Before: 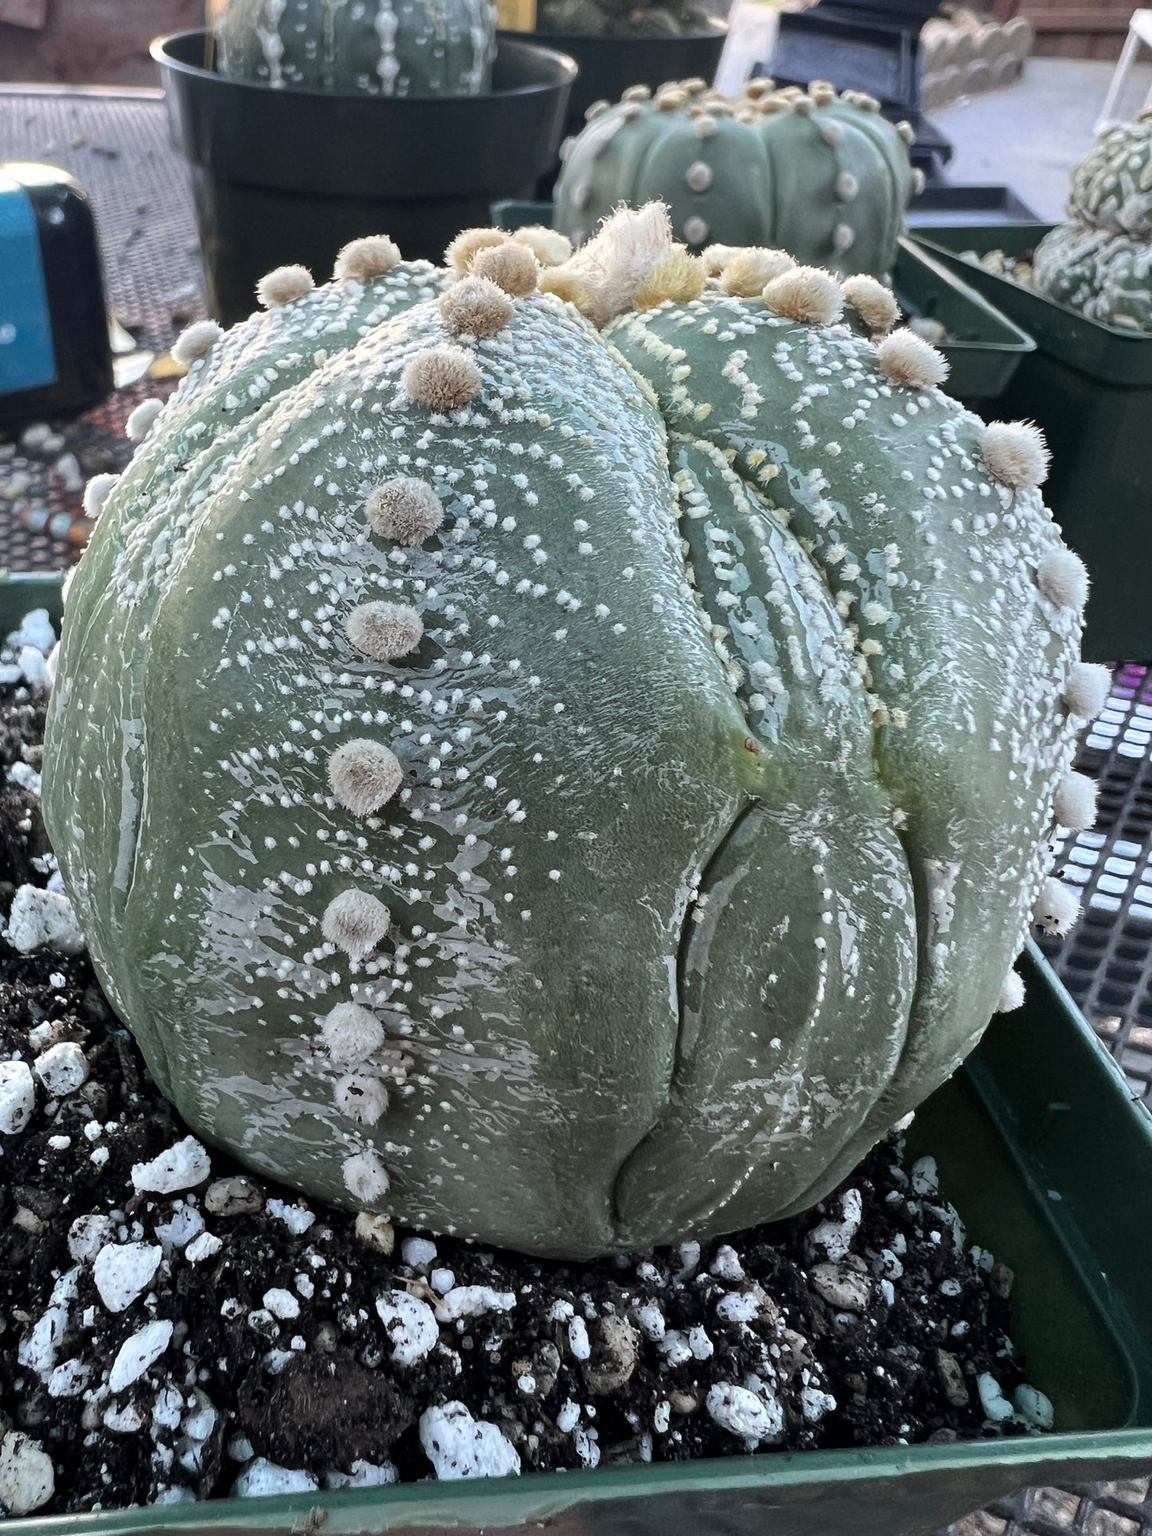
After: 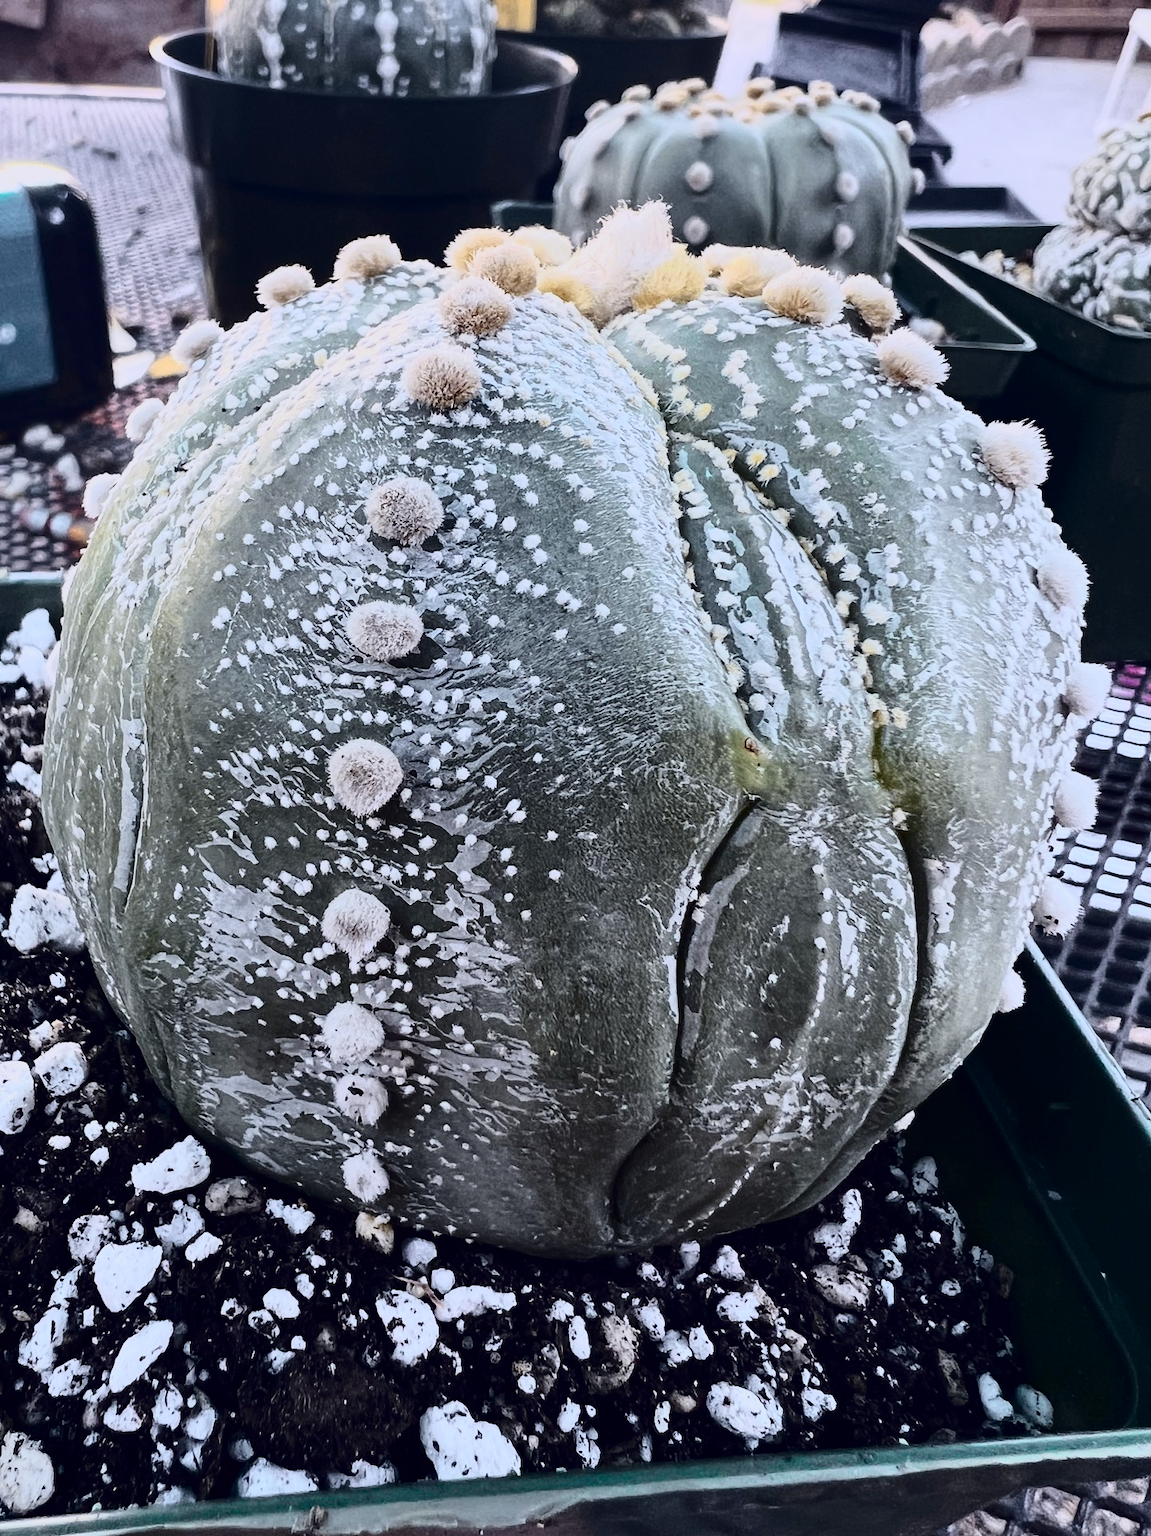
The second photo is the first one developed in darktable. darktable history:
contrast brightness saturation: contrast 0.28
tone curve: curves: ch0 [(0.003, 0.003) (0.104, 0.069) (0.236, 0.218) (0.401, 0.443) (0.495, 0.55) (0.625, 0.67) (0.819, 0.841) (0.96, 0.899)]; ch1 [(0, 0) (0.161, 0.092) (0.37, 0.302) (0.424, 0.402) (0.45, 0.466) (0.495, 0.506) (0.573, 0.571) (0.638, 0.641) (0.751, 0.741) (1, 1)]; ch2 [(0, 0) (0.352, 0.403) (0.466, 0.443) (0.524, 0.501) (0.56, 0.556) (1, 1)], color space Lab, independent channels, preserve colors none
